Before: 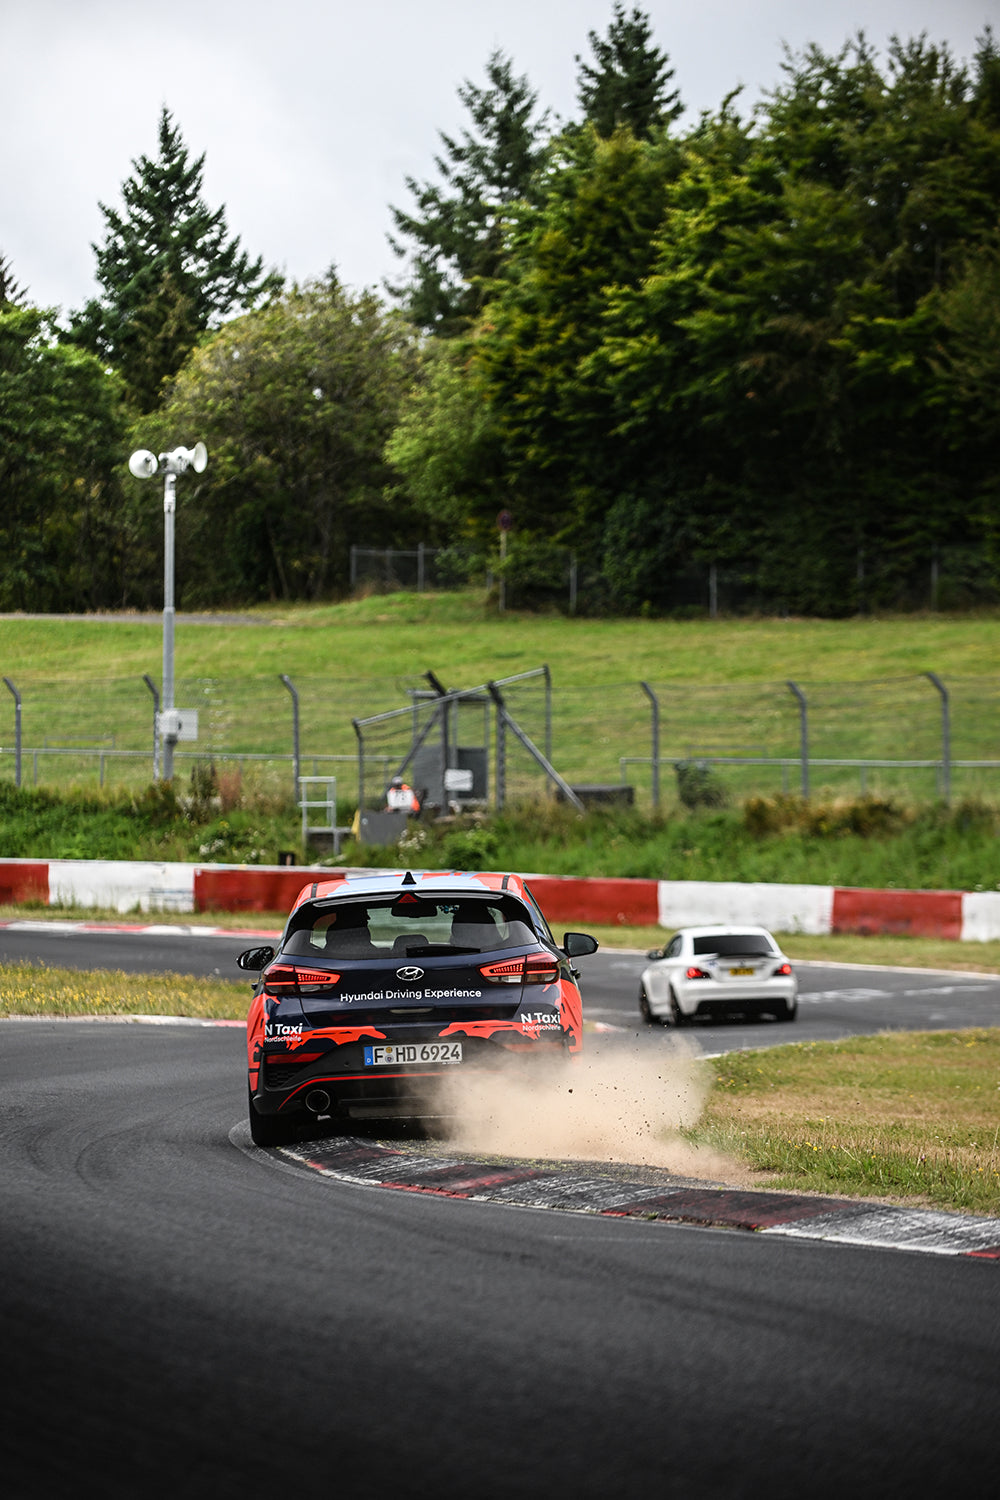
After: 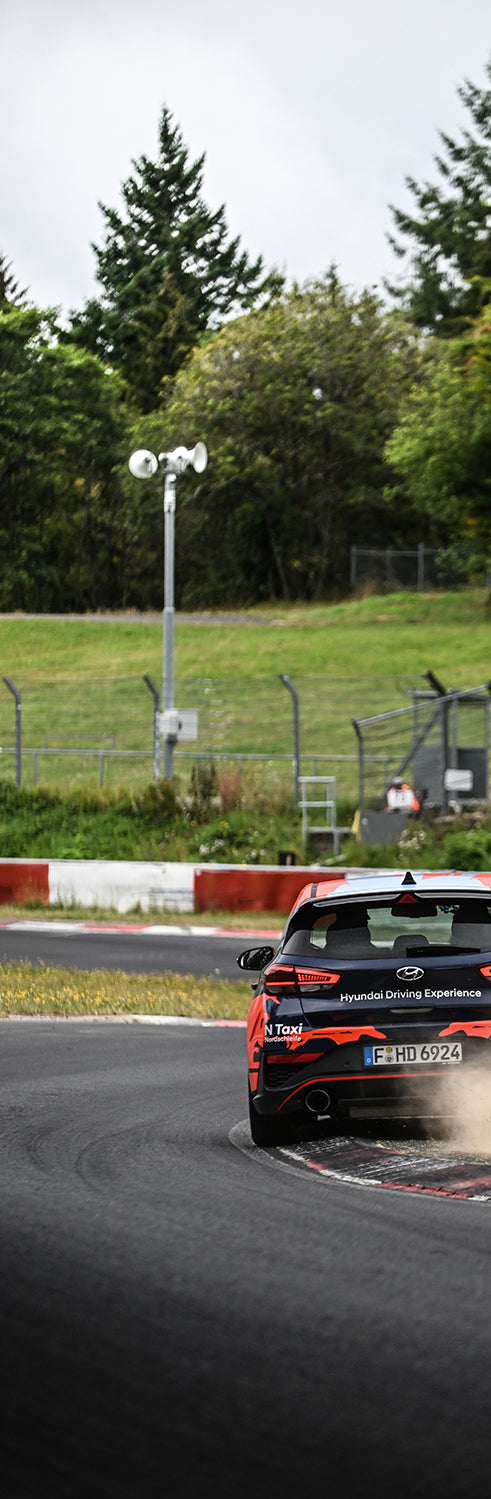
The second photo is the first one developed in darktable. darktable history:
crop and rotate: left 0%, top 0%, right 50.845%
contrast brightness saturation: contrast 0.01, saturation -0.05
